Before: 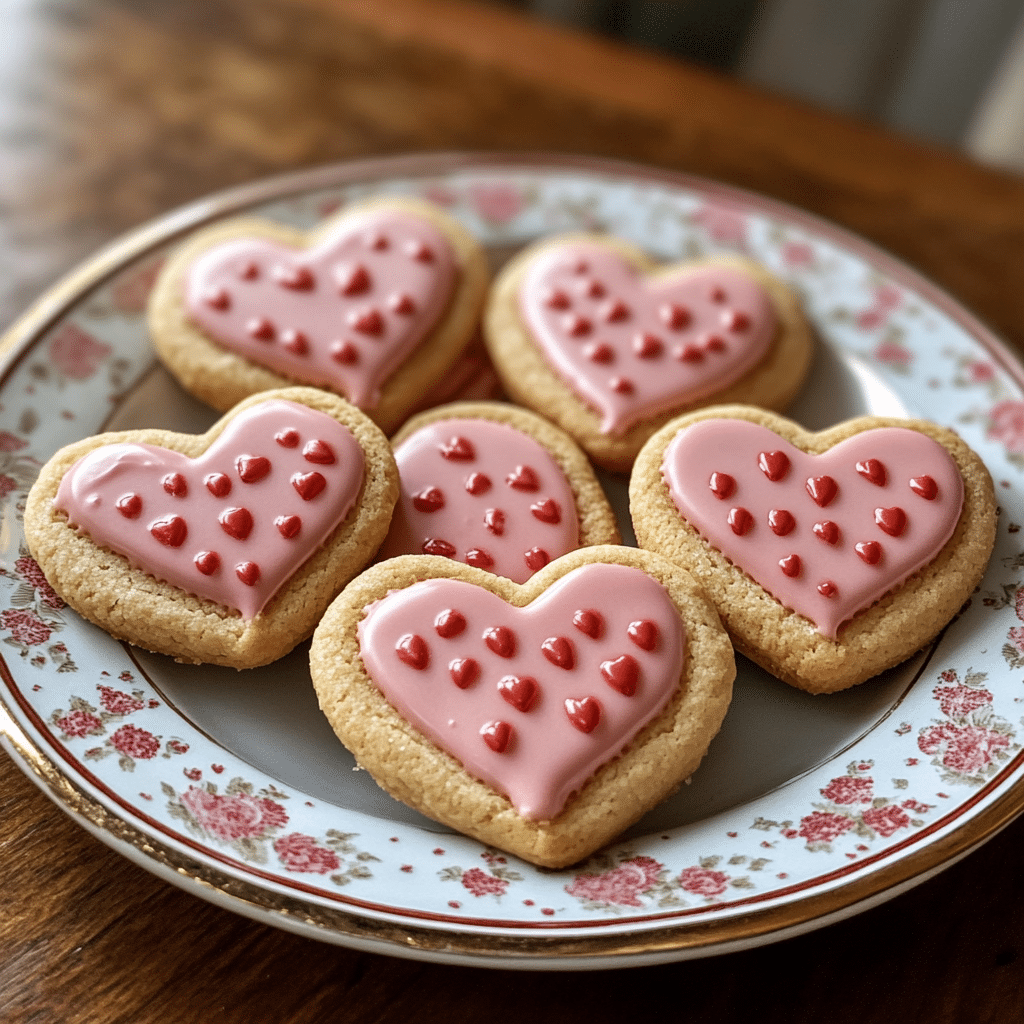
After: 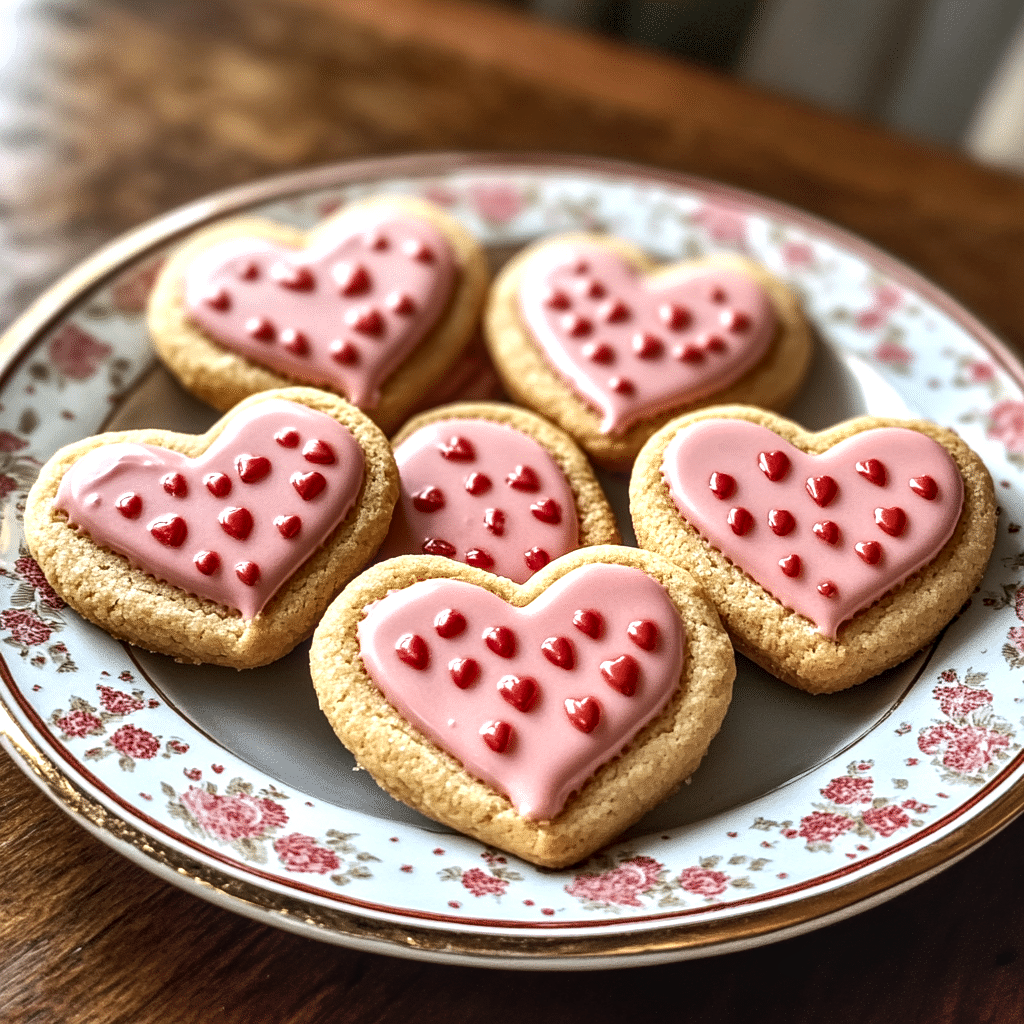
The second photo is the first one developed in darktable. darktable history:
exposure: exposure -0.021 EV, compensate highlight preservation false
tone equalizer: -8 EV 0.001 EV, -7 EV -0.002 EV, -6 EV 0.002 EV, -5 EV -0.03 EV, -4 EV -0.116 EV, -3 EV -0.169 EV, -2 EV 0.24 EV, -1 EV 0.702 EV, +0 EV 0.493 EV
shadows and highlights: radius 118.69, shadows 42.21, highlights -61.56, soften with gaussian
local contrast: on, module defaults
